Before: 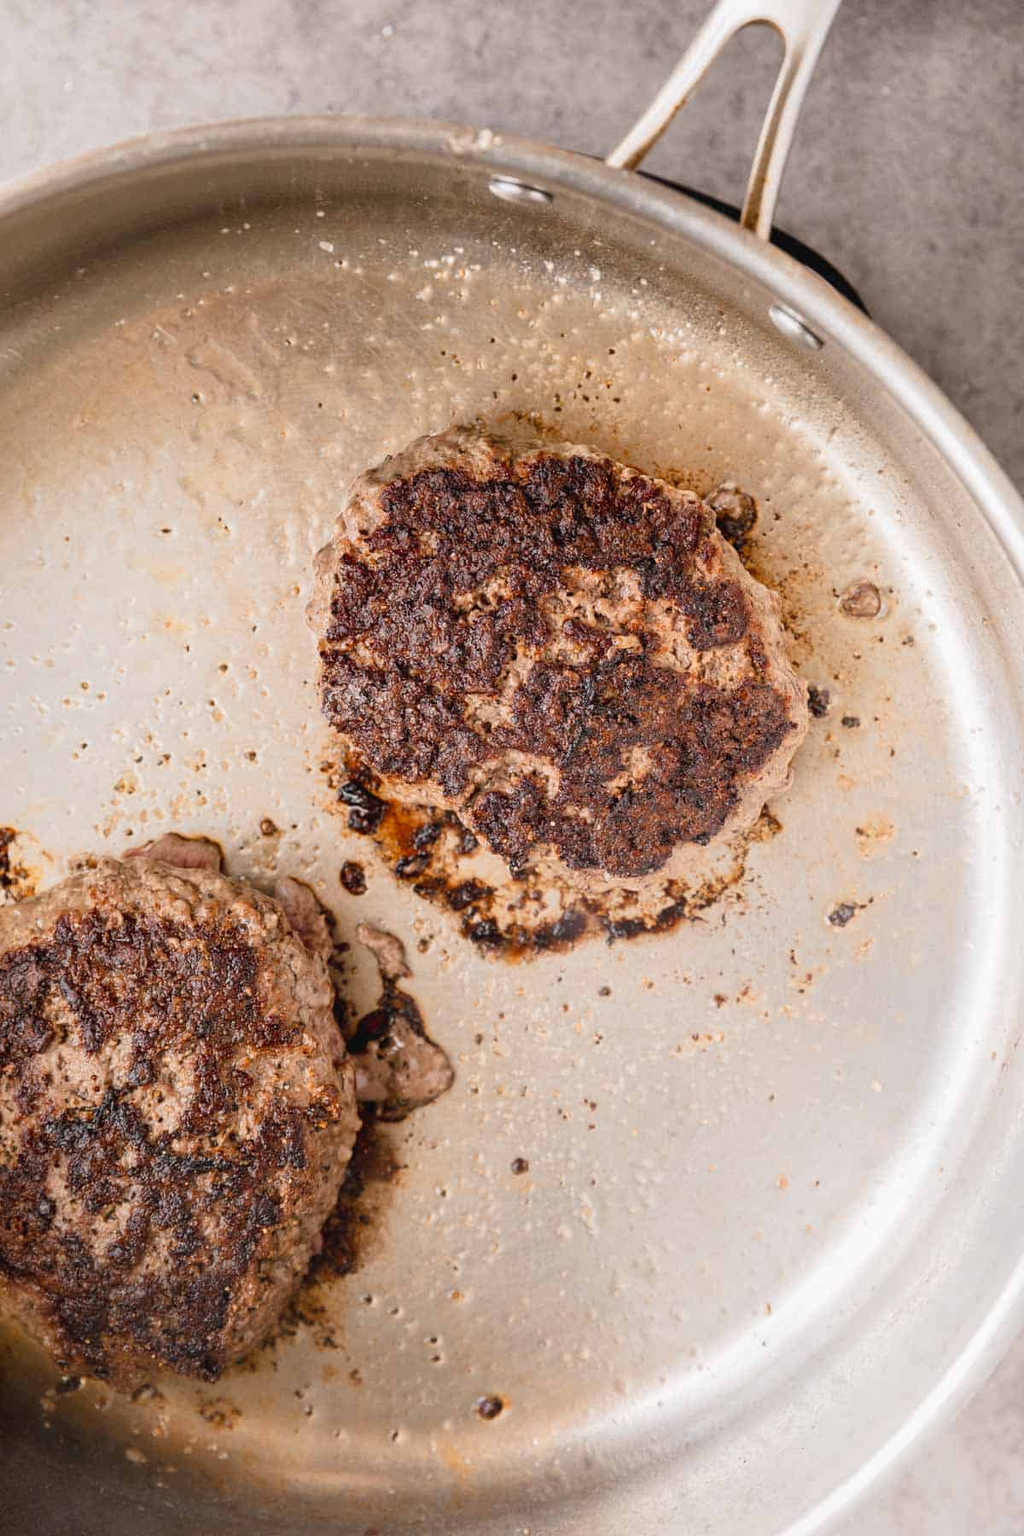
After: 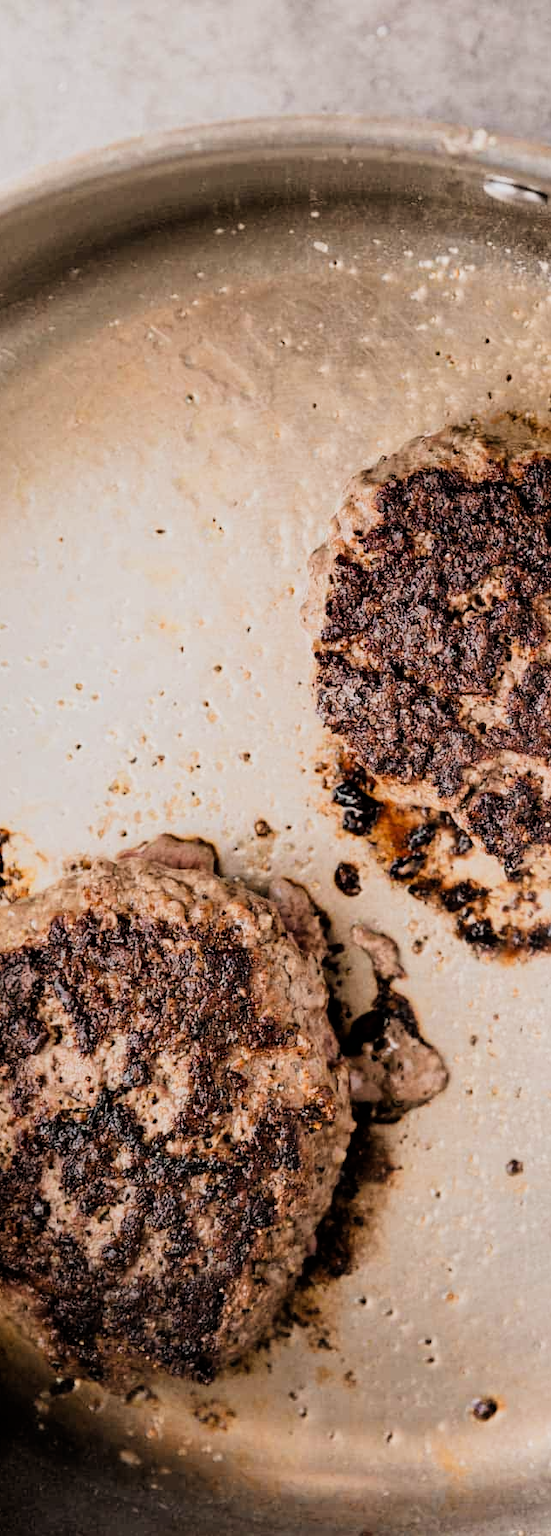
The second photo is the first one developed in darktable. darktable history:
crop: left 0.587%, right 45.588%, bottom 0.086%
filmic rgb: black relative exposure -5 EV, hardness 2.88, contrast 1.4, highlights saturation mix -30%
